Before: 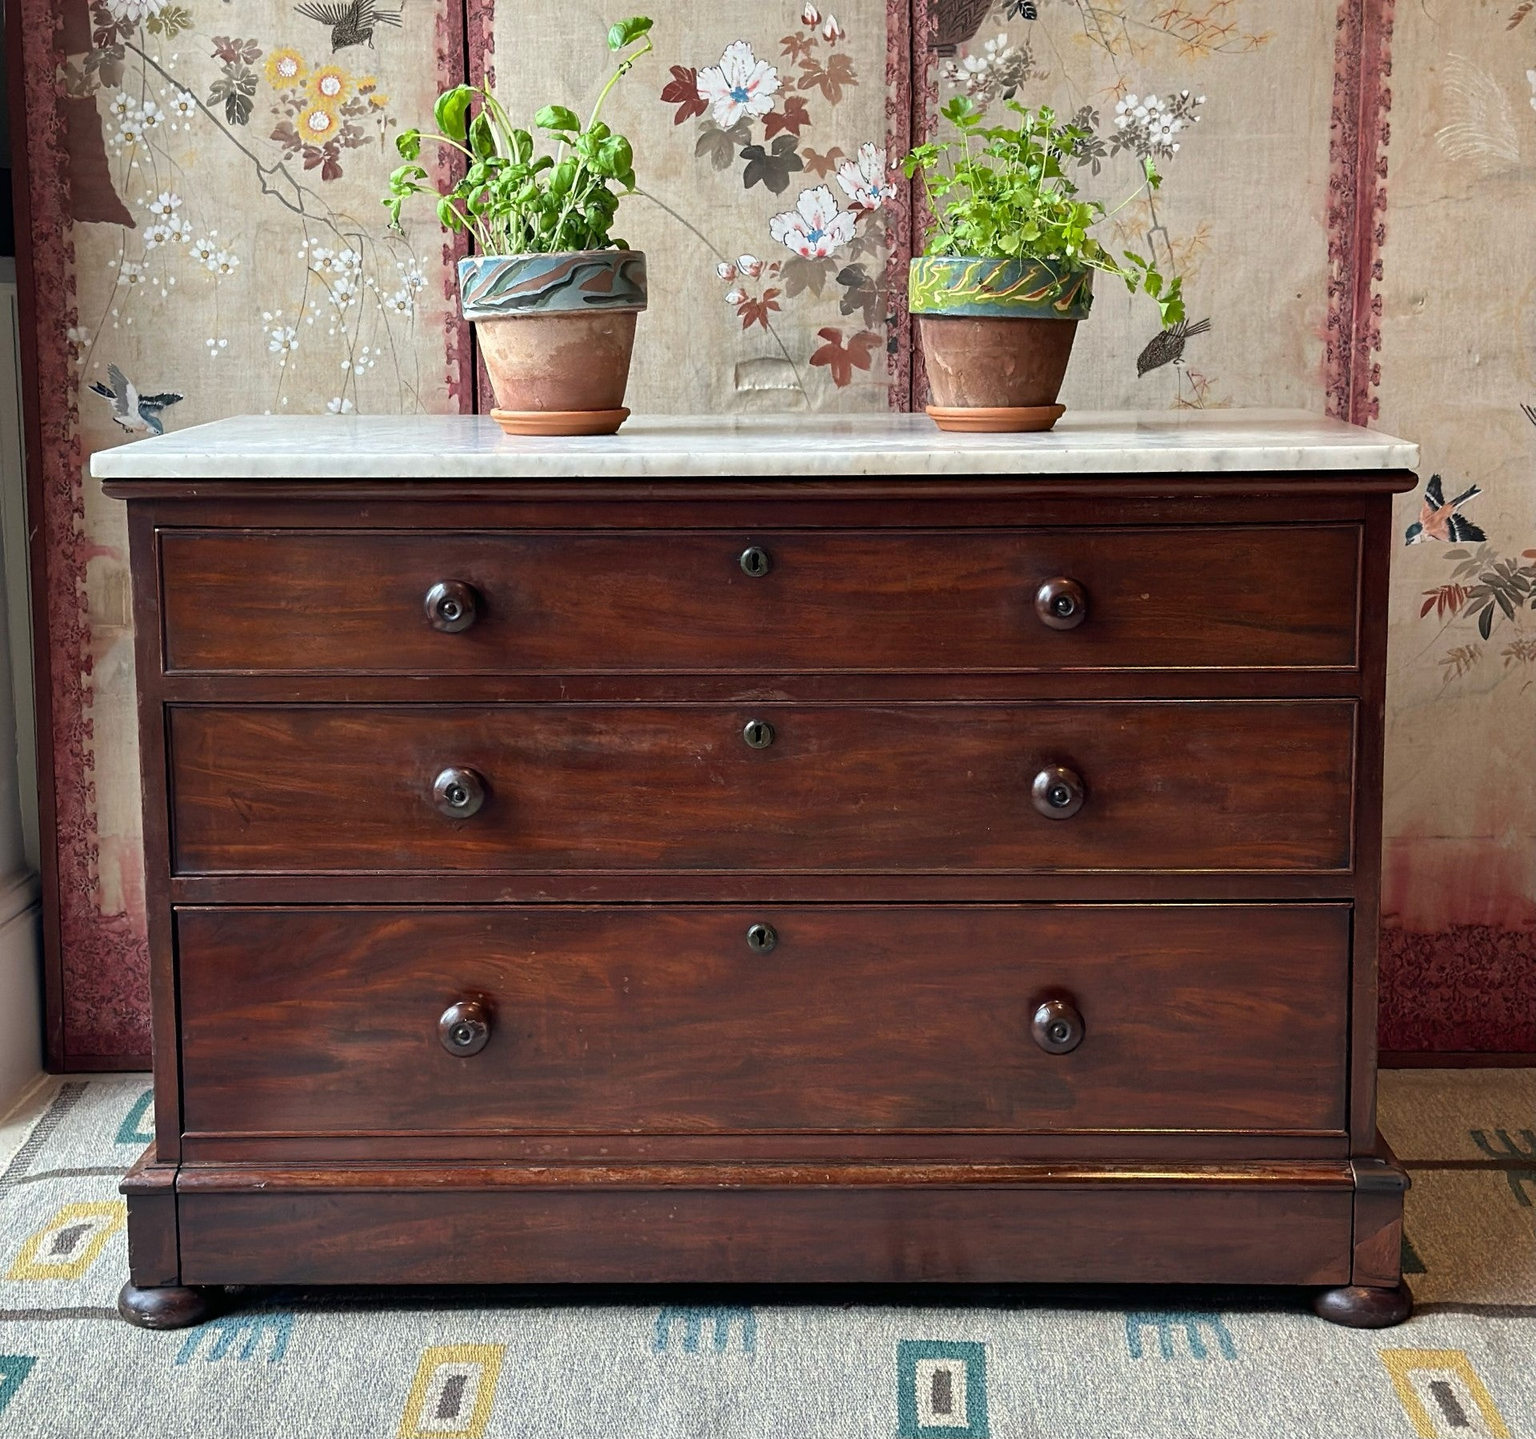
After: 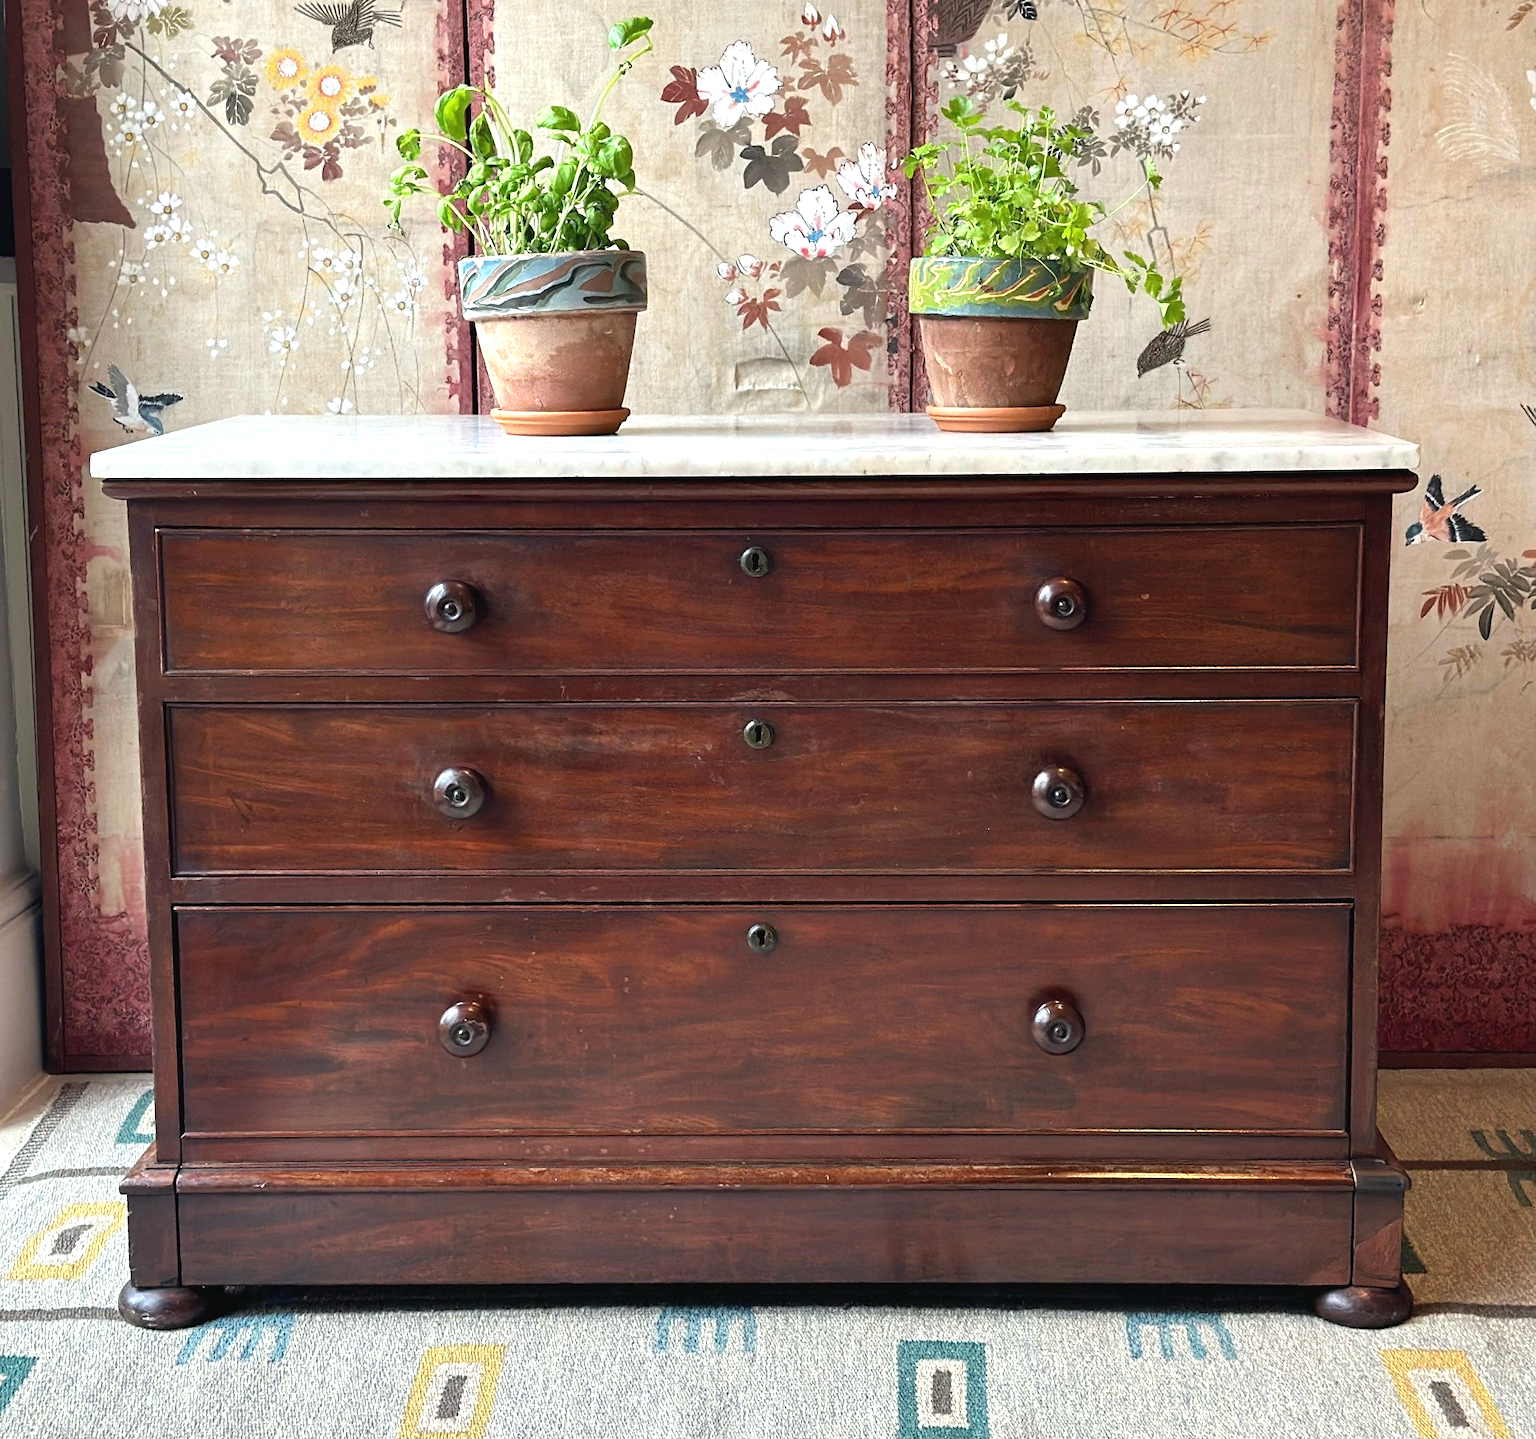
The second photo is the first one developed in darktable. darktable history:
exposure: black level correction -0.002, exposure 0.529 EV, compensate exposure bias true, compensate highlight preservation false
